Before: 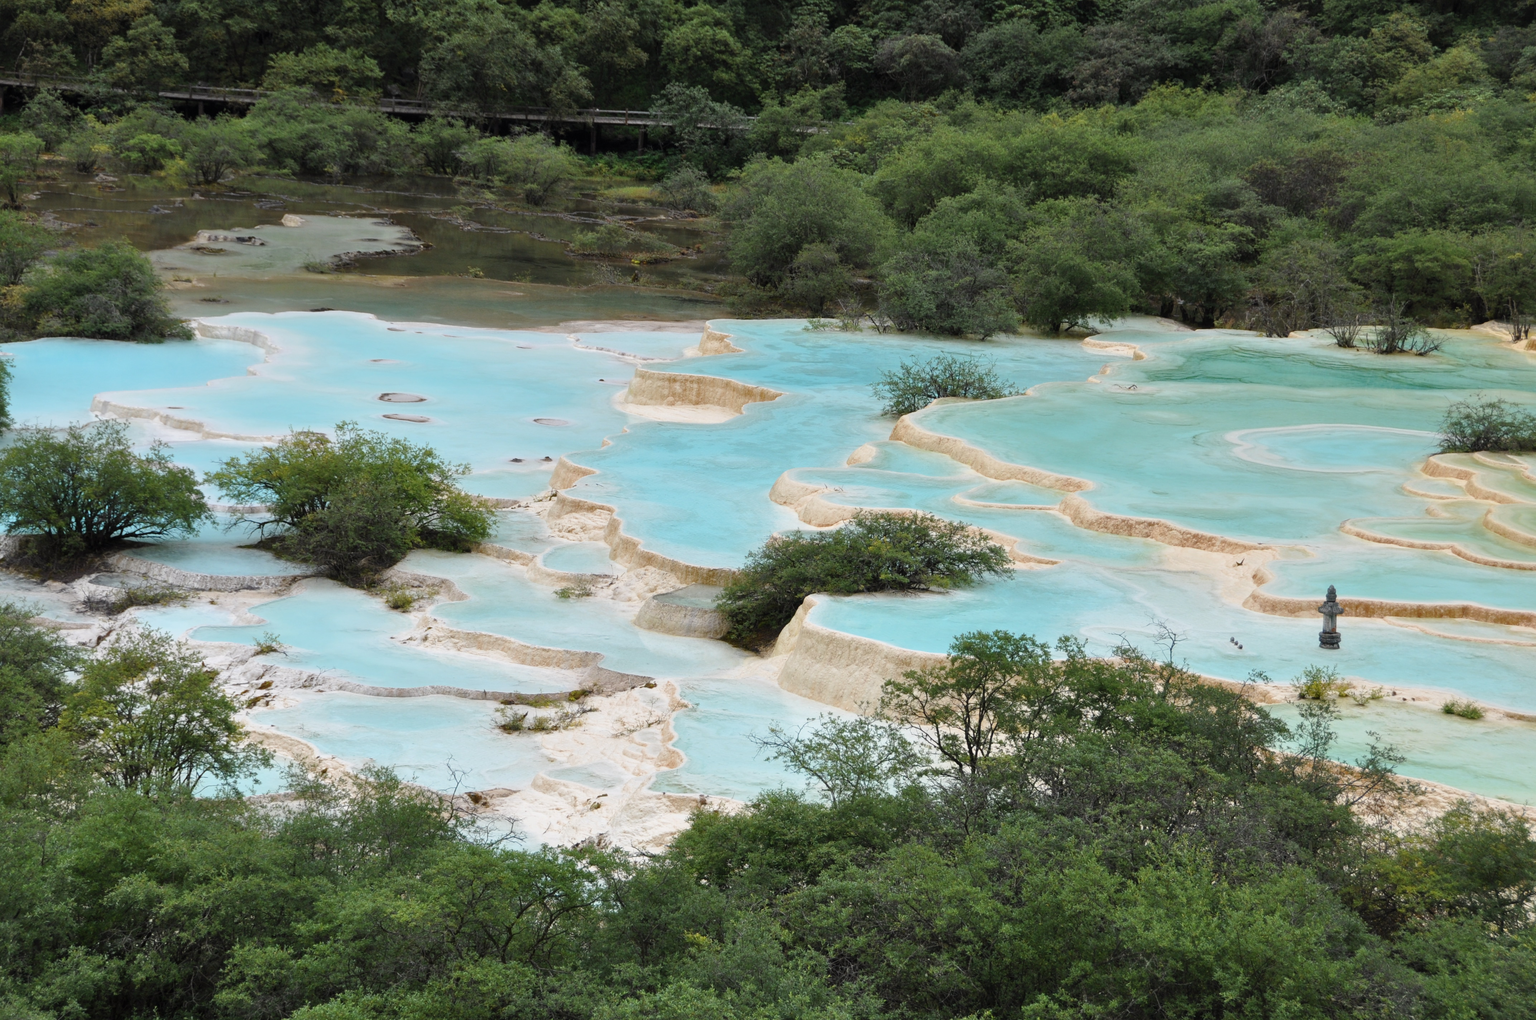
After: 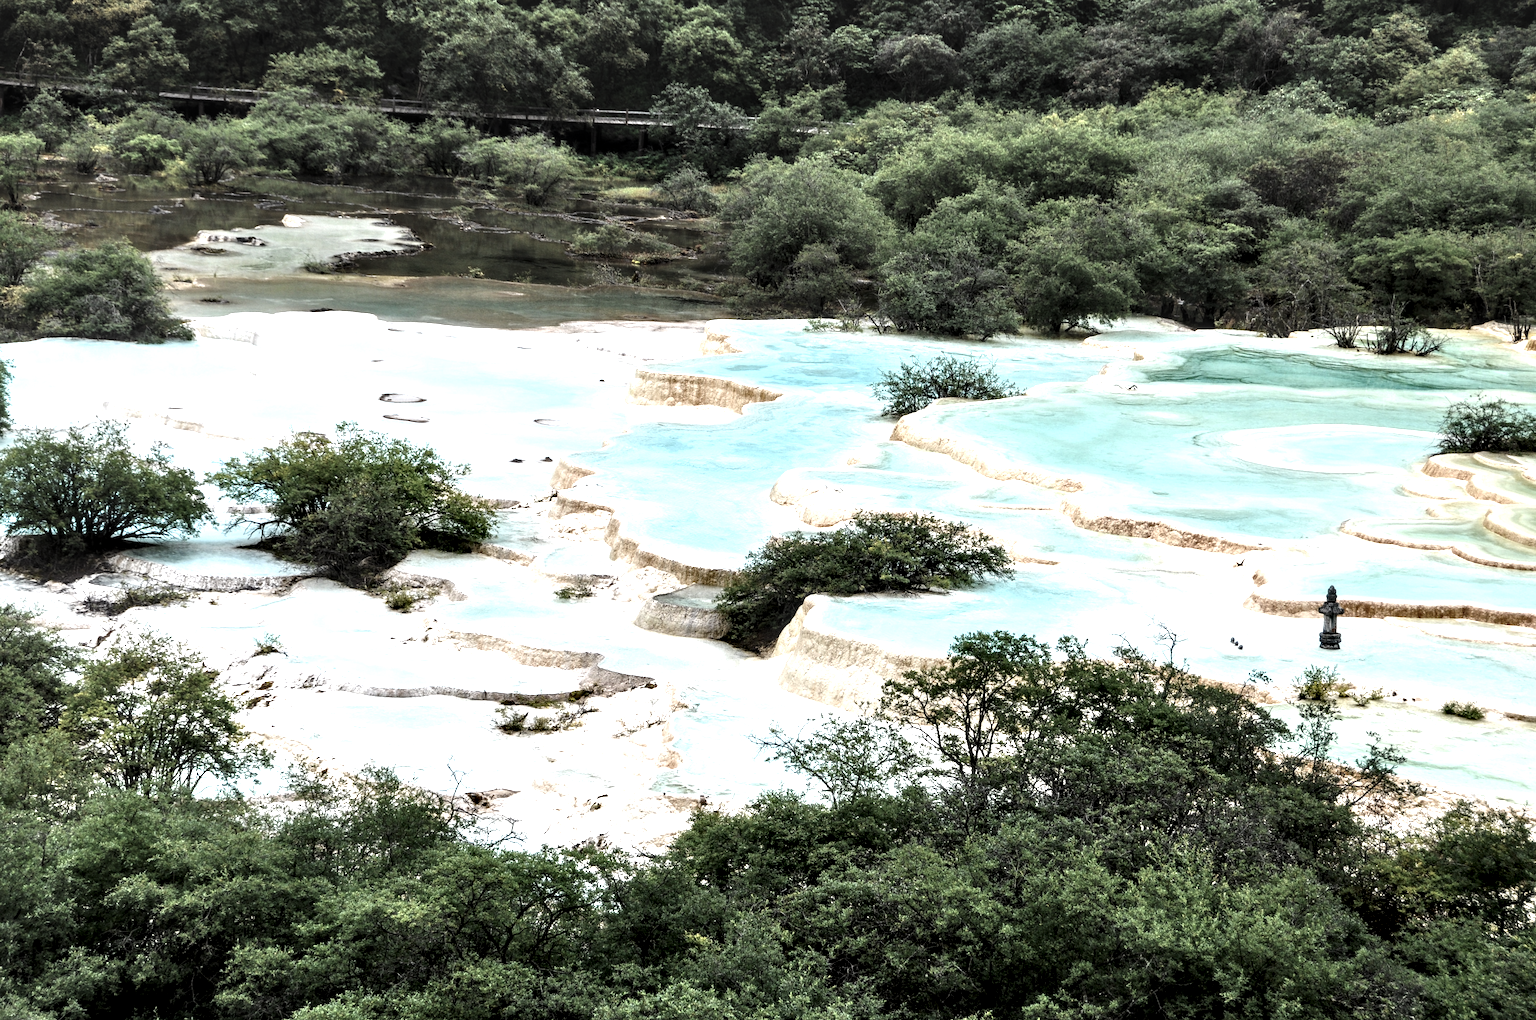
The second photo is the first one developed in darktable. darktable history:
color balance: mode lift, gamma, gain (sRGB)
local contrast: highlights 115%, shadows 42%, detail 293%
exposure: black level correction -0.041, exposure 0.064 EV, compensate highlight preservation false
